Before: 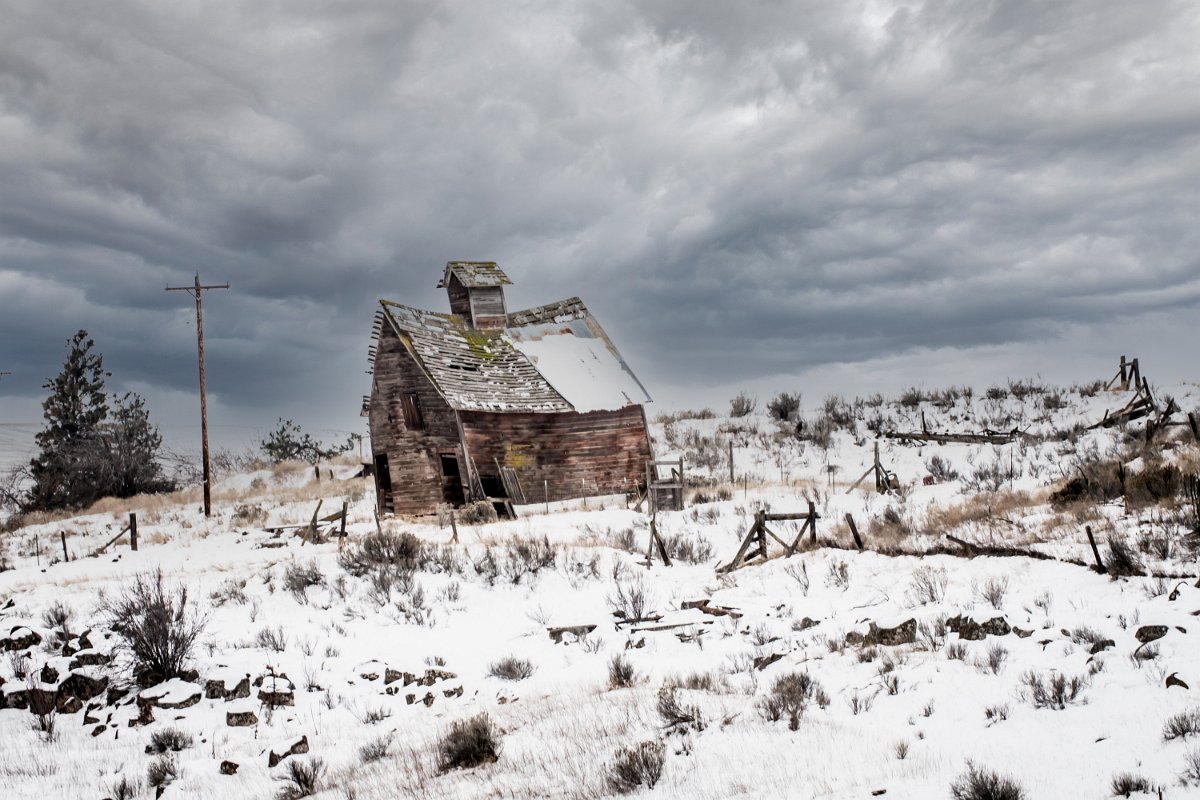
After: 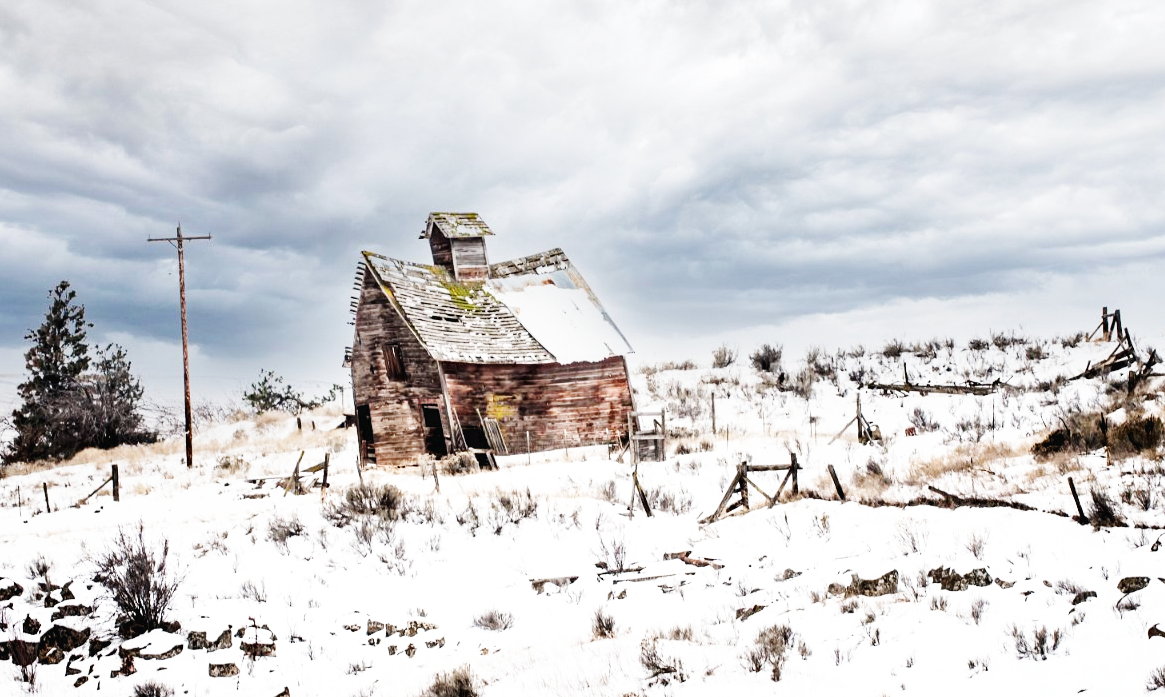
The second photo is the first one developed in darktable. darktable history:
base curve: curves: ch0 [(0, 0.003) (0.001, 0.002) (0.006, 0.004) (0.02, 0.022) (0.048, 0.086) (0.094, 0.234) (0.162, 0.431) (0.258, 0.629) (0.385, 0.8) (0.548, 0.918) (0.751, 0.988) (1, 1)], preserve colors none
crop: left 1.507%, top 6.147%, right 1.379%, bottom 6.637%
